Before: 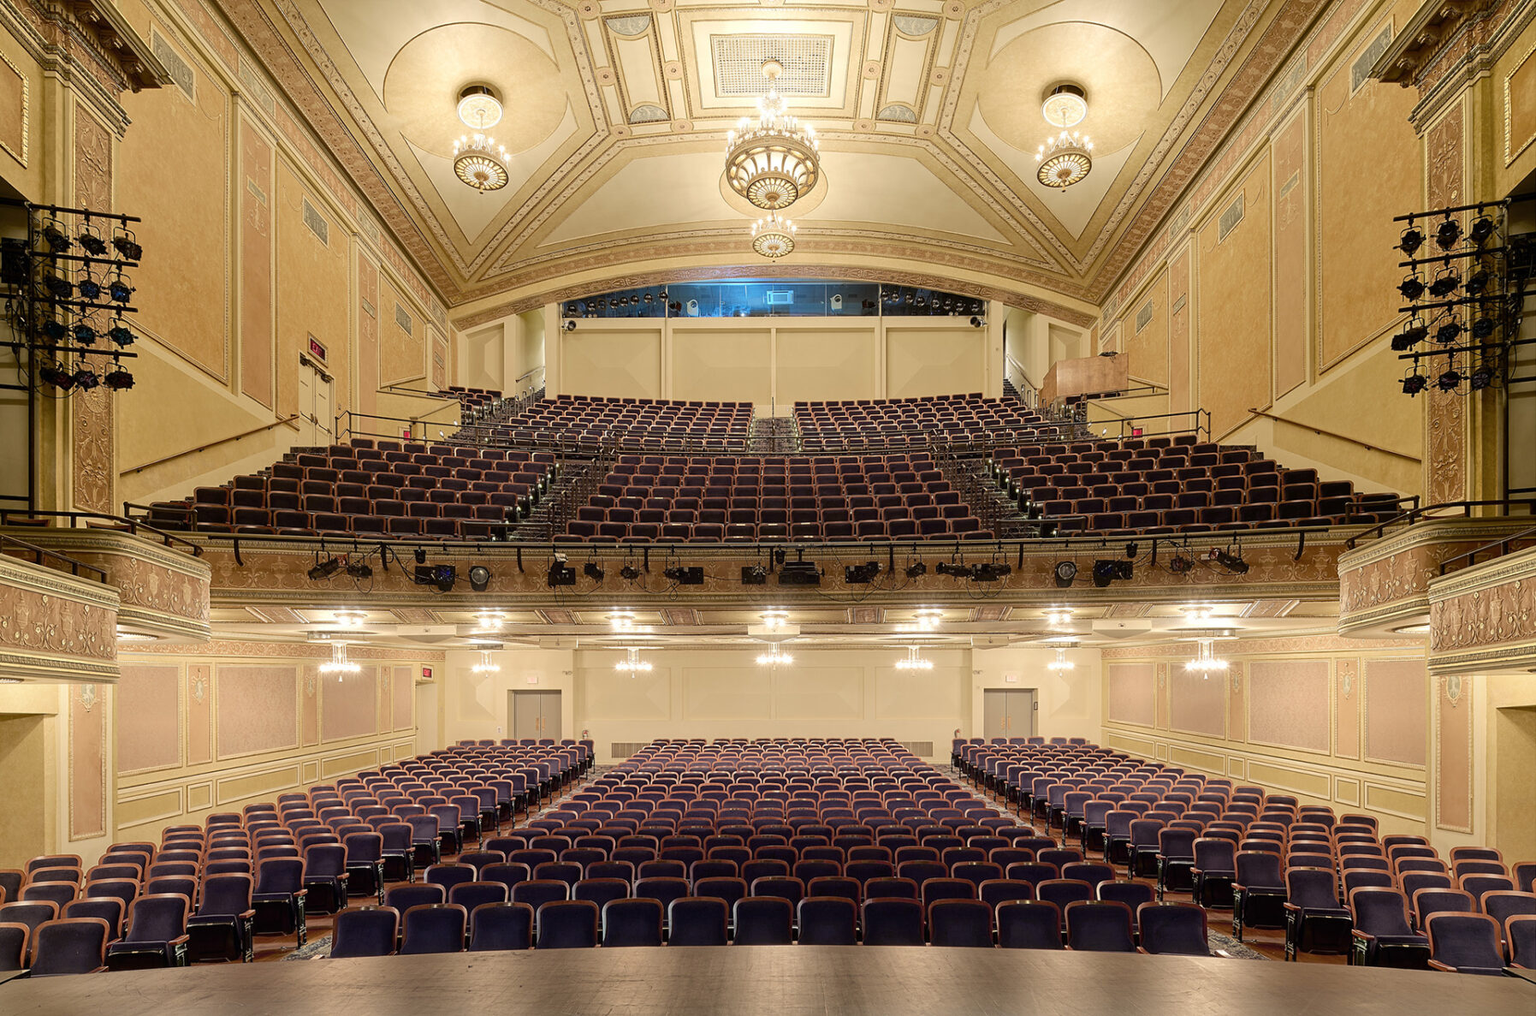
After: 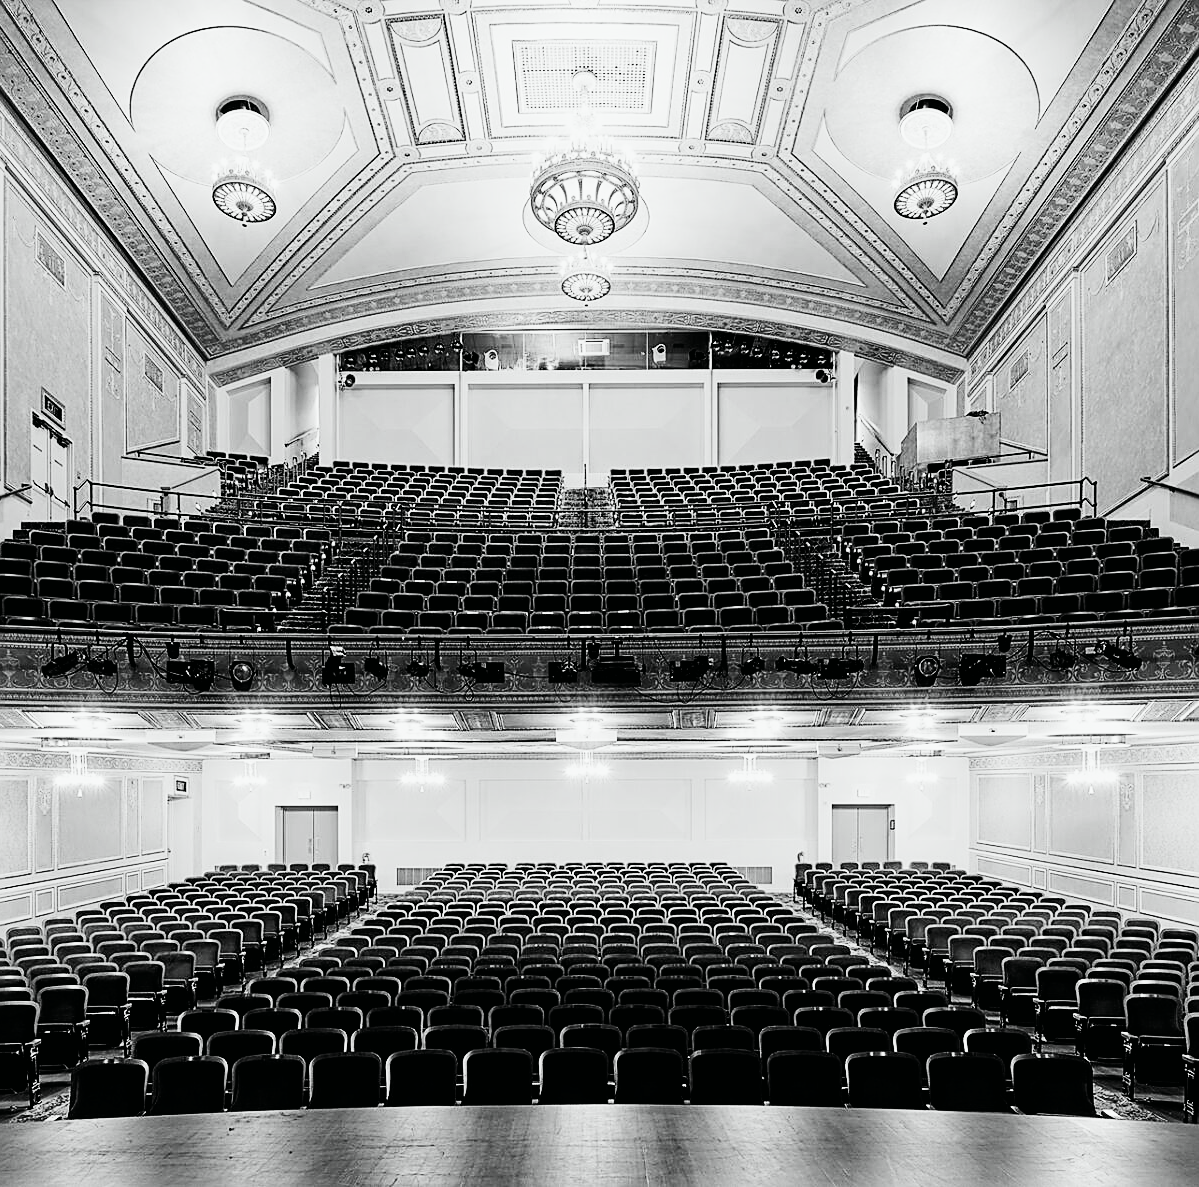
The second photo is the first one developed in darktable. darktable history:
crop and rotate: left 17.732%, right 15.423%
tone curve: curves: ch0 [(0, 0.003) (0.044, 0.025) (0.12, 0.089) (0.197, 0.168) (0.281, 0.273) (0.468, 0.548) (0.583, 0.691) (0.701, 0.815) (0.86, 0.922) (1, 0.982)]; ch1 [(0, 0) (0.232, 0.214) (0.404, 0.376) (0.461, 0.425) (0.493, 0.481) (0.501, 0.5) (0.517, 0.524) (0.55, 0.585) (0.598, 0.651) (0.671, 0.735) (0.796, 0.85) (1, 1)]; ch2 [(0, 0) (0.249, 0.216) (0.357, 0.317) (0.448, 0.432) (0.478, 0.492) (0.498, 0.499) (0.517, 0.527) (0.537, 0.564) (0.569, 0.617) (0.61, 0.659) (0.706, 0.75) (0.808, 0.809) (0.991, 0.968)], color space Lab, independent channels, preserve colors none
color calibration: output gray [0.22, 0.42, 0.37, 0], gray › normalize channels true, illuminant same as pipeline (D50), adaptation XYZ, x 0.346, y 0.359, gamut compression 0
sharpen: on, module defaults
contrast brightness saturation: contrast 0.24, brightness 0.09
filmic rgb: black relative exposure -4.93 EV, white relative exposure 2.84 EV, hardness 3.72
